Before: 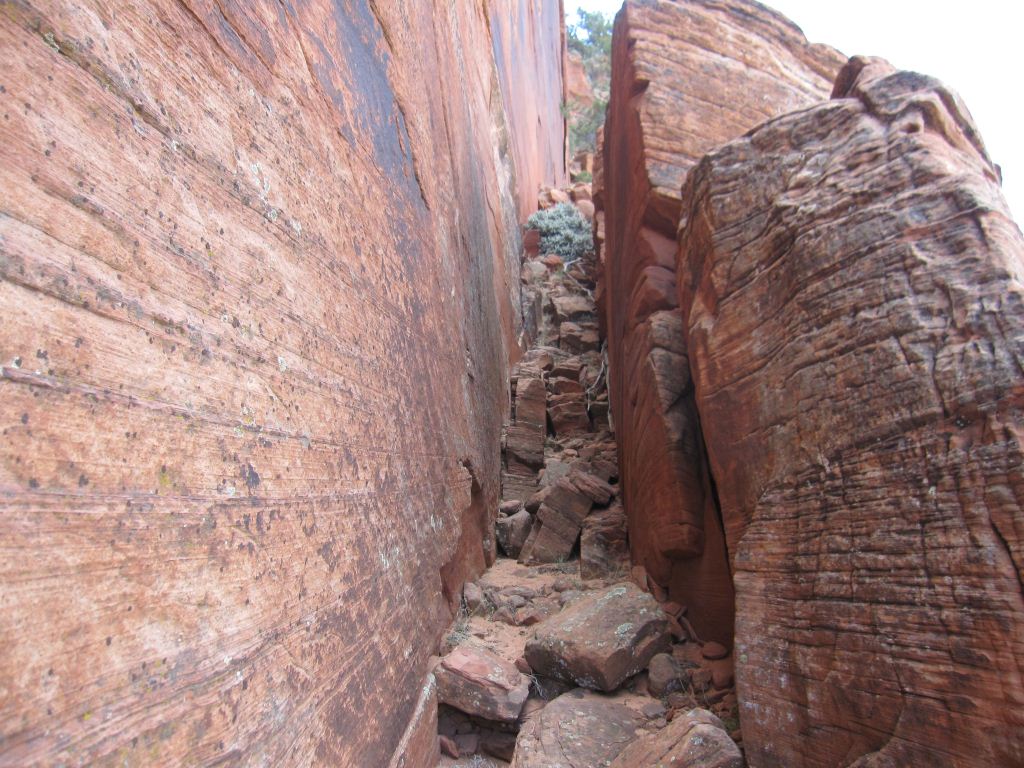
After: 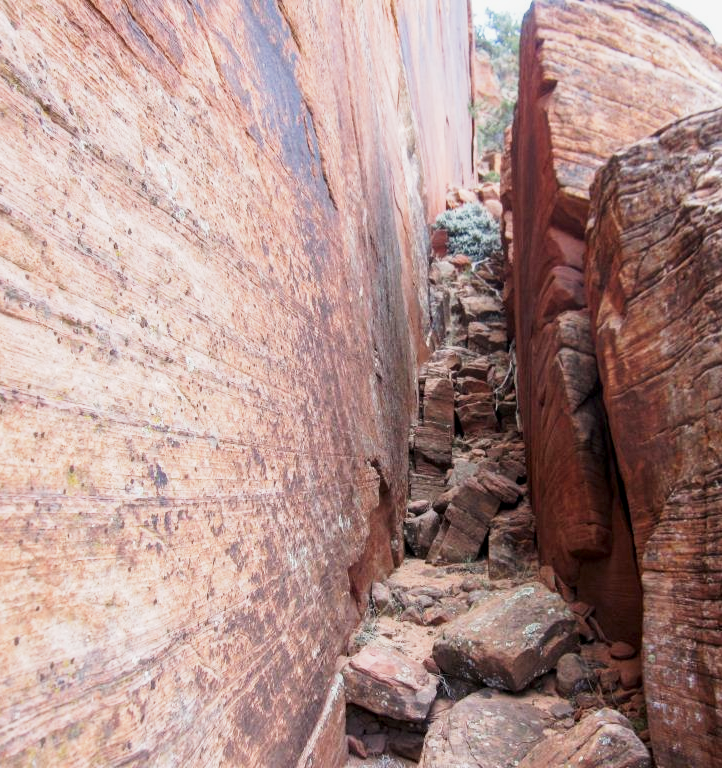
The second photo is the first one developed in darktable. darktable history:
tone curve: curves: ch0 [(0, 0) (0.078, 0.029) (0.265, 0.241) (0.507, 0.56) (0.744, 0.826) (1, 0.948)]; ch1 [(0, 0) (0.346, 0.307) (0.418, 0.383) (0.46, 0.439) (0.482, 0.493) (0.502, 0.5) (0.517, 0.506) (0.55, 0.557) (0.601, 0.637) (0.666, 0.7) (1, 1)]; ch2 [(0, 0) (0.346, 0.34) (0.431, 0.45) (0.485, 0.494) (0.5, 0.498) (0.508, 0.499) (0.532, 0.546) (0.579, 0.628) (0.625, 0.668) (1, 1)], preserve colors none
tone equalizer: edges refinement/feathering 500, mask exposure compensation -1.57 EV, preserve details no
crop and rotate: left 9.053%, right 20.4%
local contrast: on, module defaults
